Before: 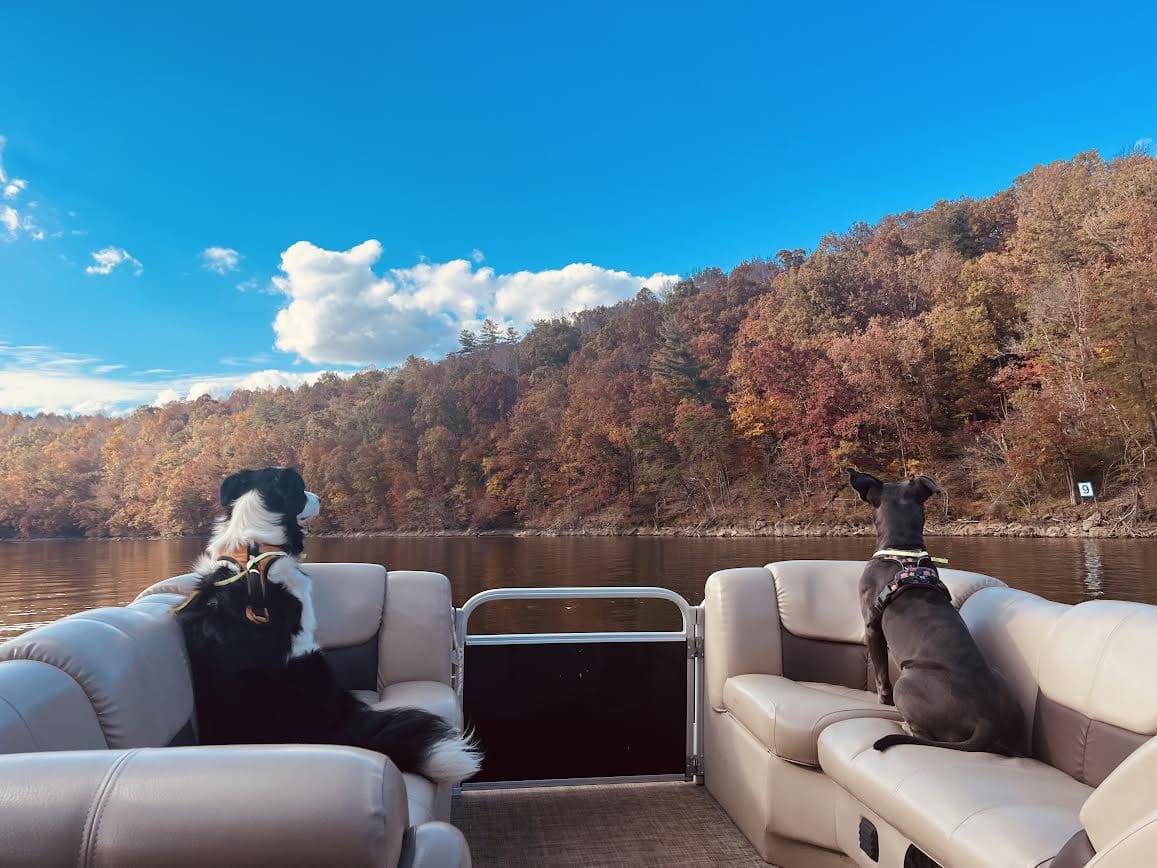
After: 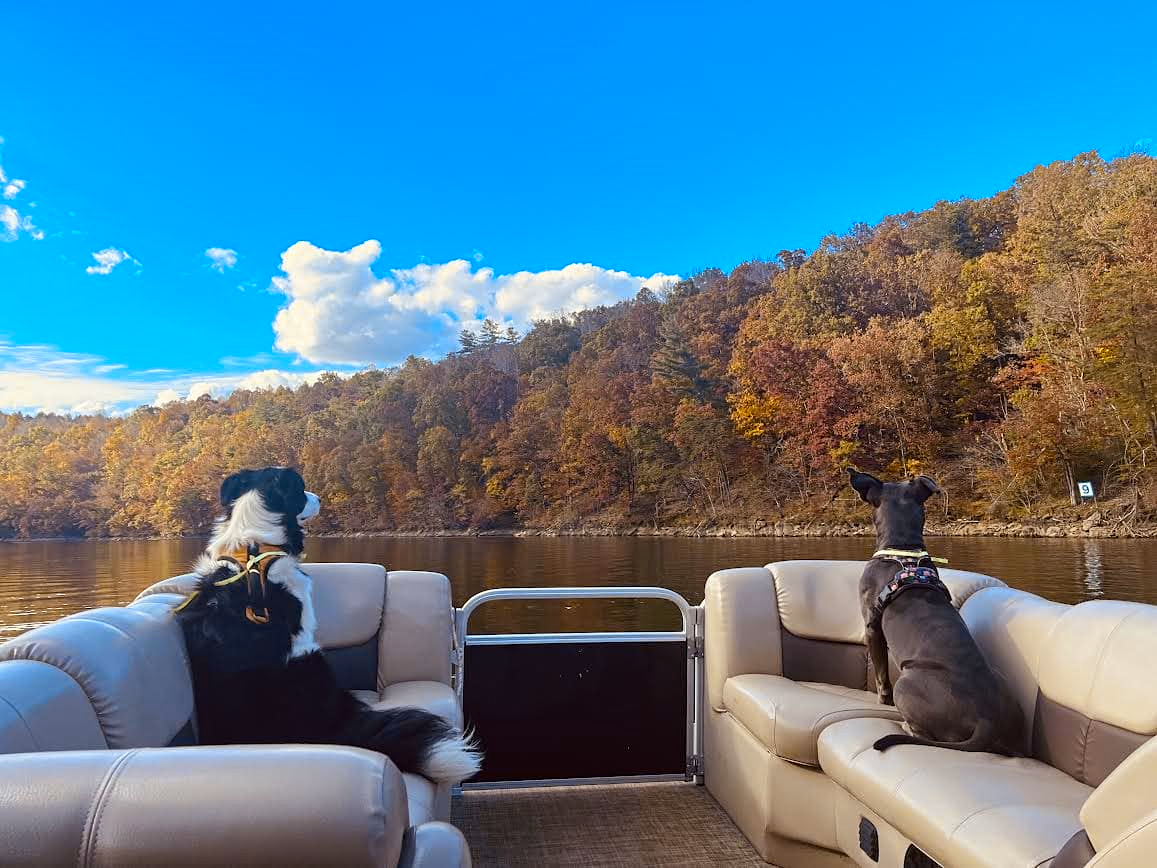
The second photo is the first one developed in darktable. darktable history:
color zones: curves: ch0 [(0, 0.613) (0.01, 0.613) (0.245, 0.448) (0.498, 0.529) (0.642, 0.665) (0.879, 0.777) (0.99, 0.613)]; ch1 [(0, 0) (0.143, 0) (0.286, 0) (0.429, 0) (0.571, 0) (0.714, 0) (0.857, 0)], mix -93.41%
contrast equalizer: y [[0.5, 0.5, 0.5, 0.512, 0.552, 0.62], [0.5 ×6], [0.5 ×4, 0.504, 0.553], [0 ×6], [0 ×6]]
color contrast: green-magenta contrast 1.12, blue-yellow contrast 1.95, unbound 0
white balance: emerald 1
